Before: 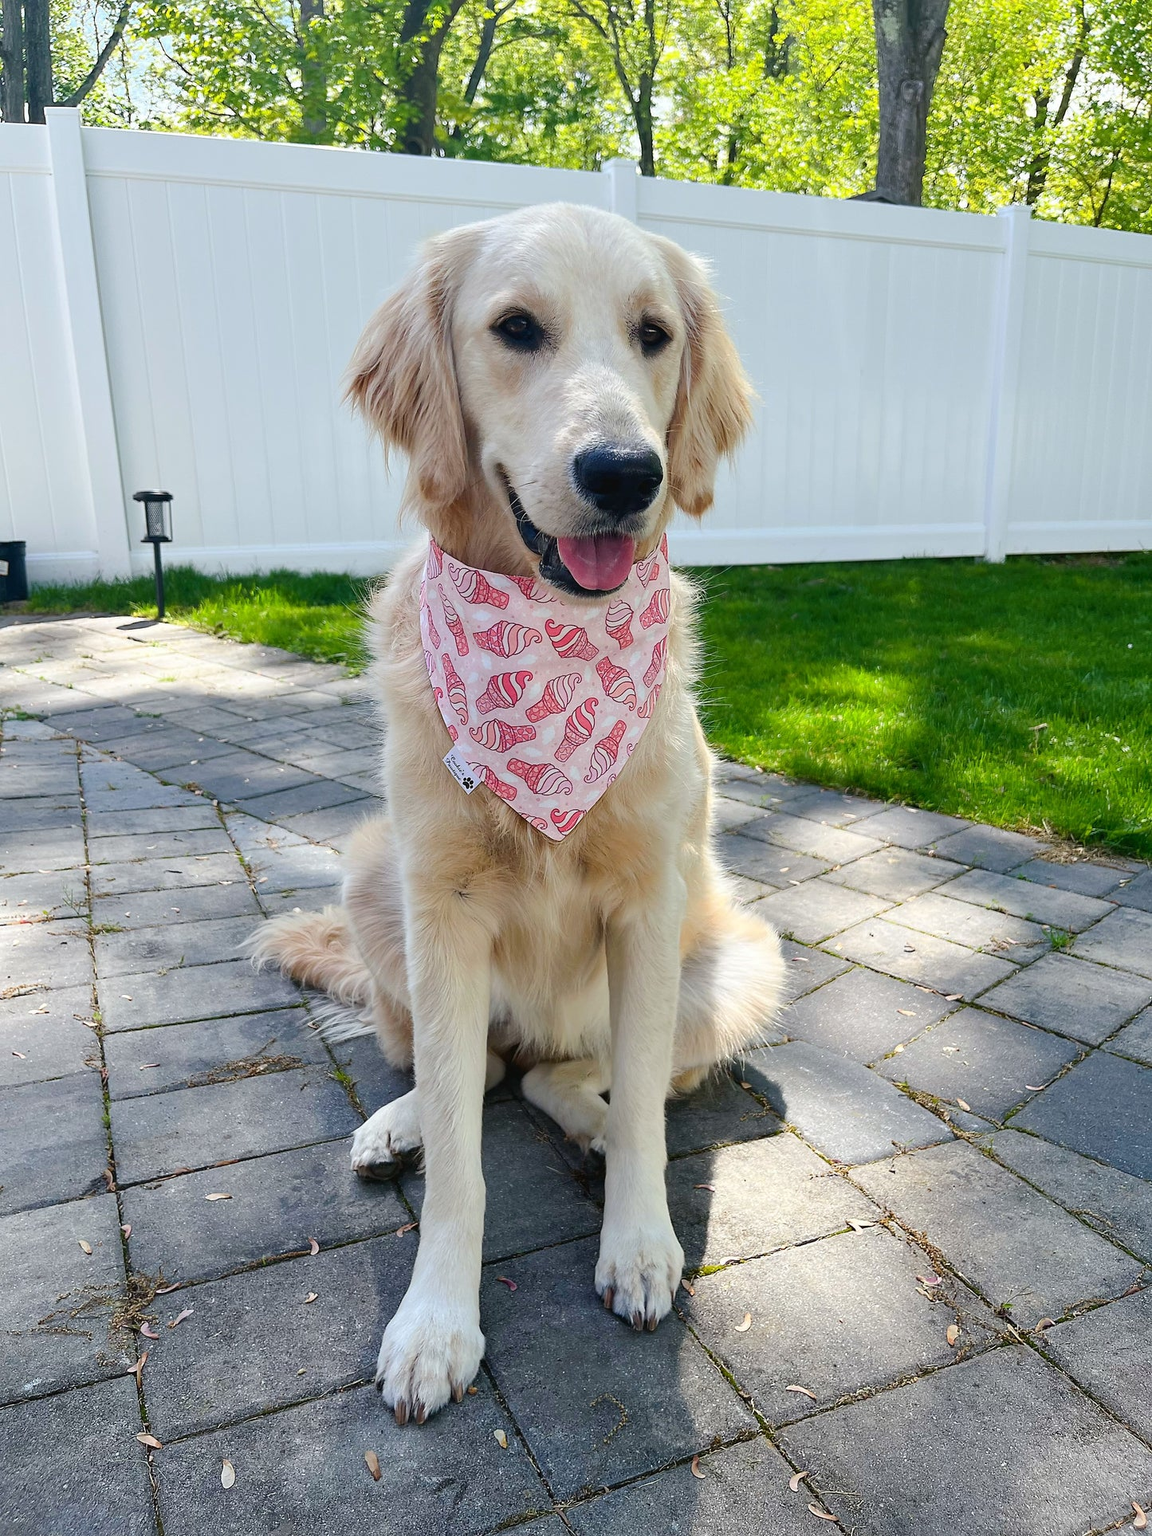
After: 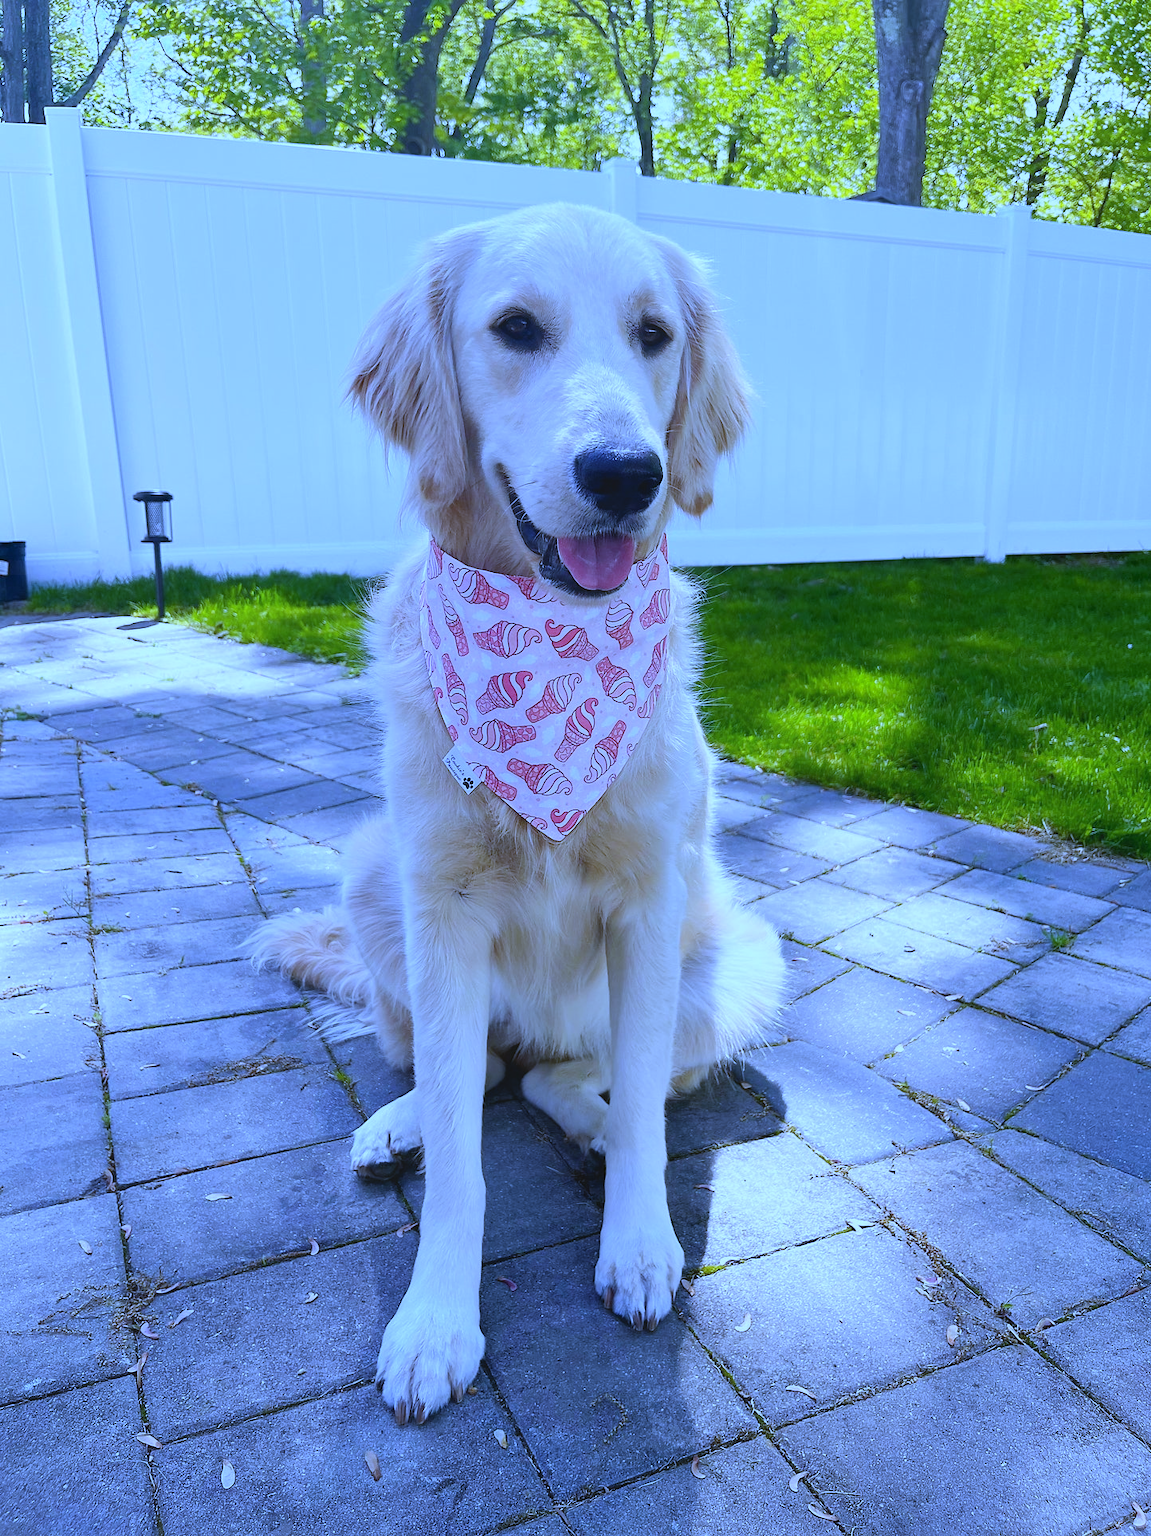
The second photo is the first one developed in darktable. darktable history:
white balance: red 0.766, blue 1.537
shadows and highlights: shadows 20.55, highlights -20.99, soften with gaussian
contrast equalizer: octaves 7, y [[0.6 ×6], [0.55 ×6], [0 ×6], [0 ×6], [0 ×6]], mix -0.3
